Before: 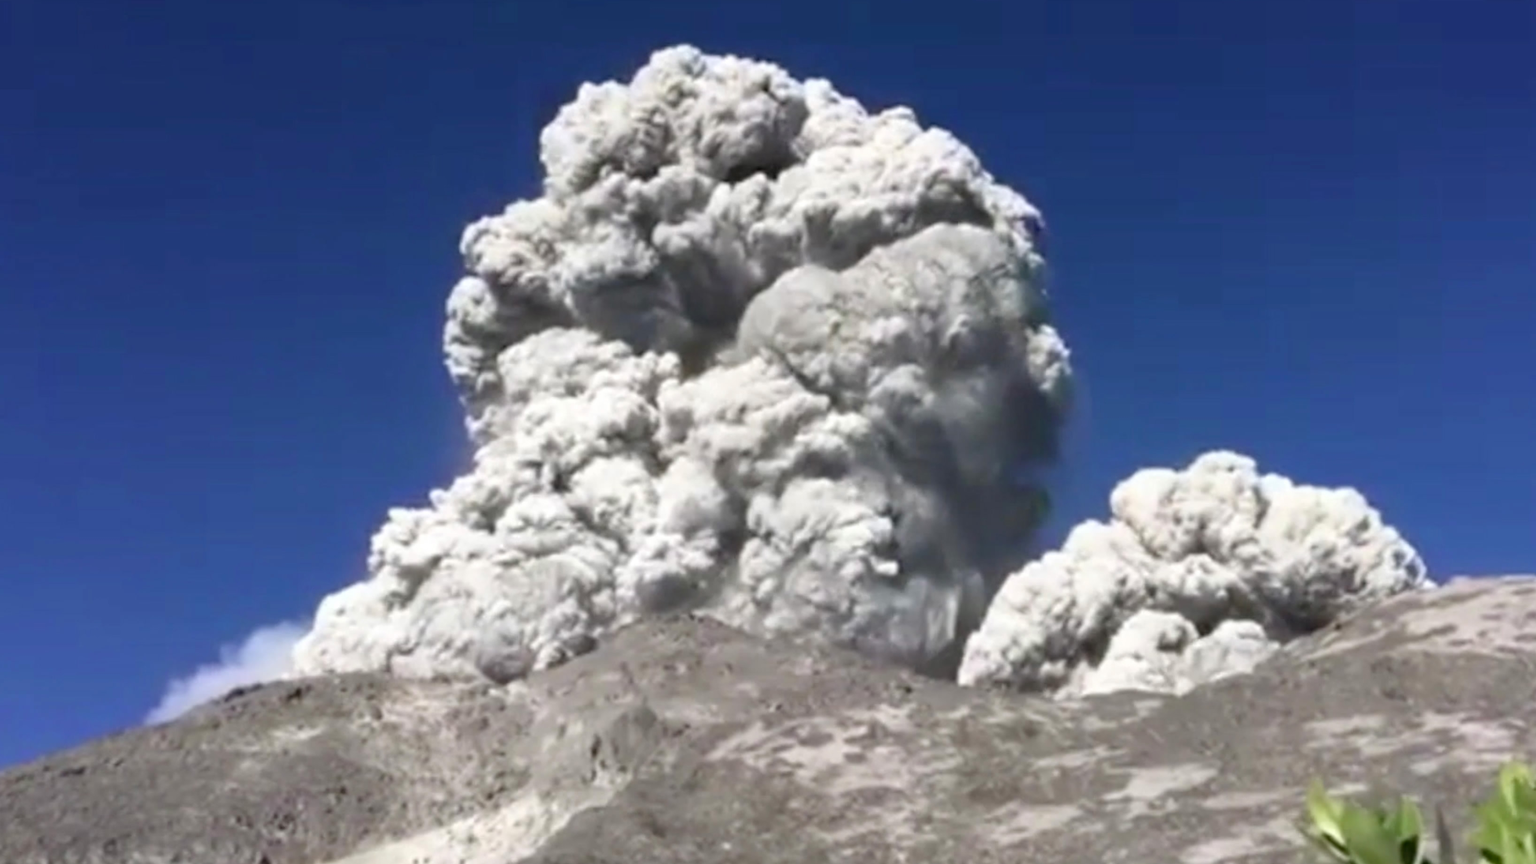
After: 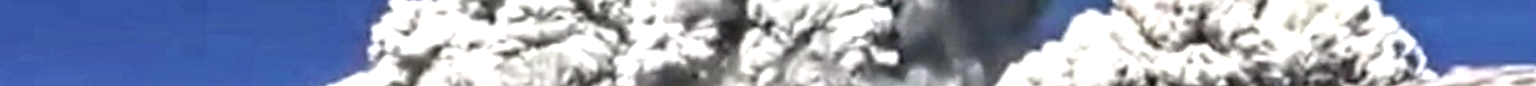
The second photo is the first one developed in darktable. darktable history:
crop and rotate: top 59.084%, bottom 30.916%
exposure: black level correction 0, exposure 0.3 EV, compensate highlight preservation false
local contrast: highlights 20%, detail 197%
